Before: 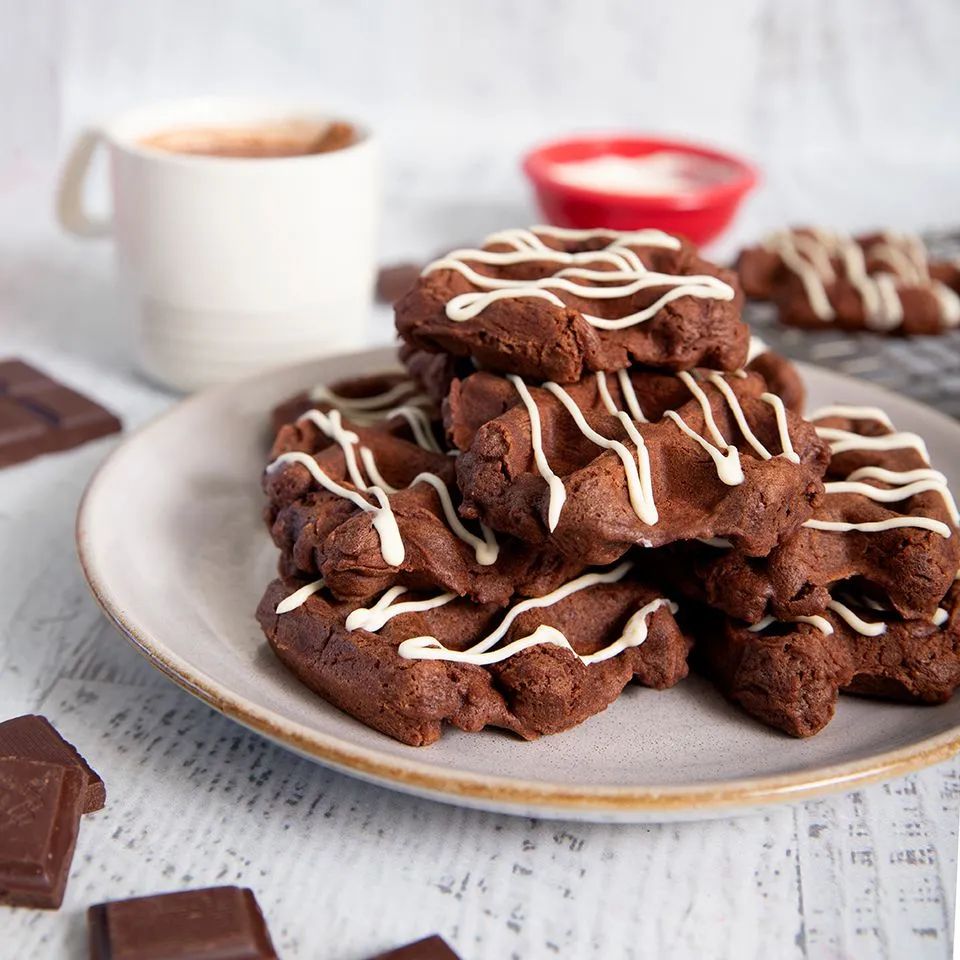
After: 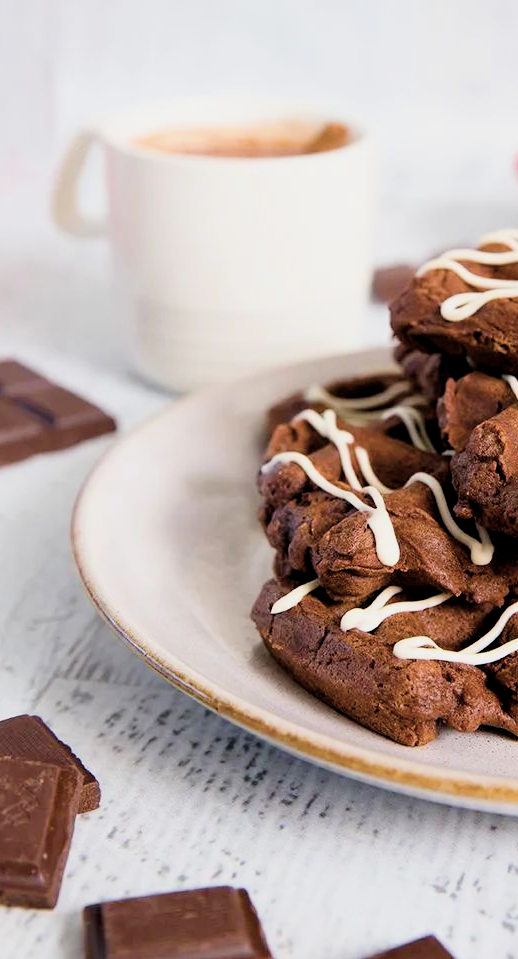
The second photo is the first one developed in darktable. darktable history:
color balance rgb: shadows lift › chroma 0.942%, shadows lift › hue 113.03°, perceptual saturation grading › global saturation 25.74%, global vibrance 50.505%
exposure: black level correction 0, exposure 0.69 EV, compensate highlight preservation false
crop: left 0.602%, right 45.374%, bottom 0.09%
contrast brightness saturation: contrast 0.101, saturation -0.35
filmic rgb: black relative exposure -4.86 EV, white relative exposure 4.05 EV, threshold 2.97 EV, hardness 2.79, enable highlight reconstruction true
